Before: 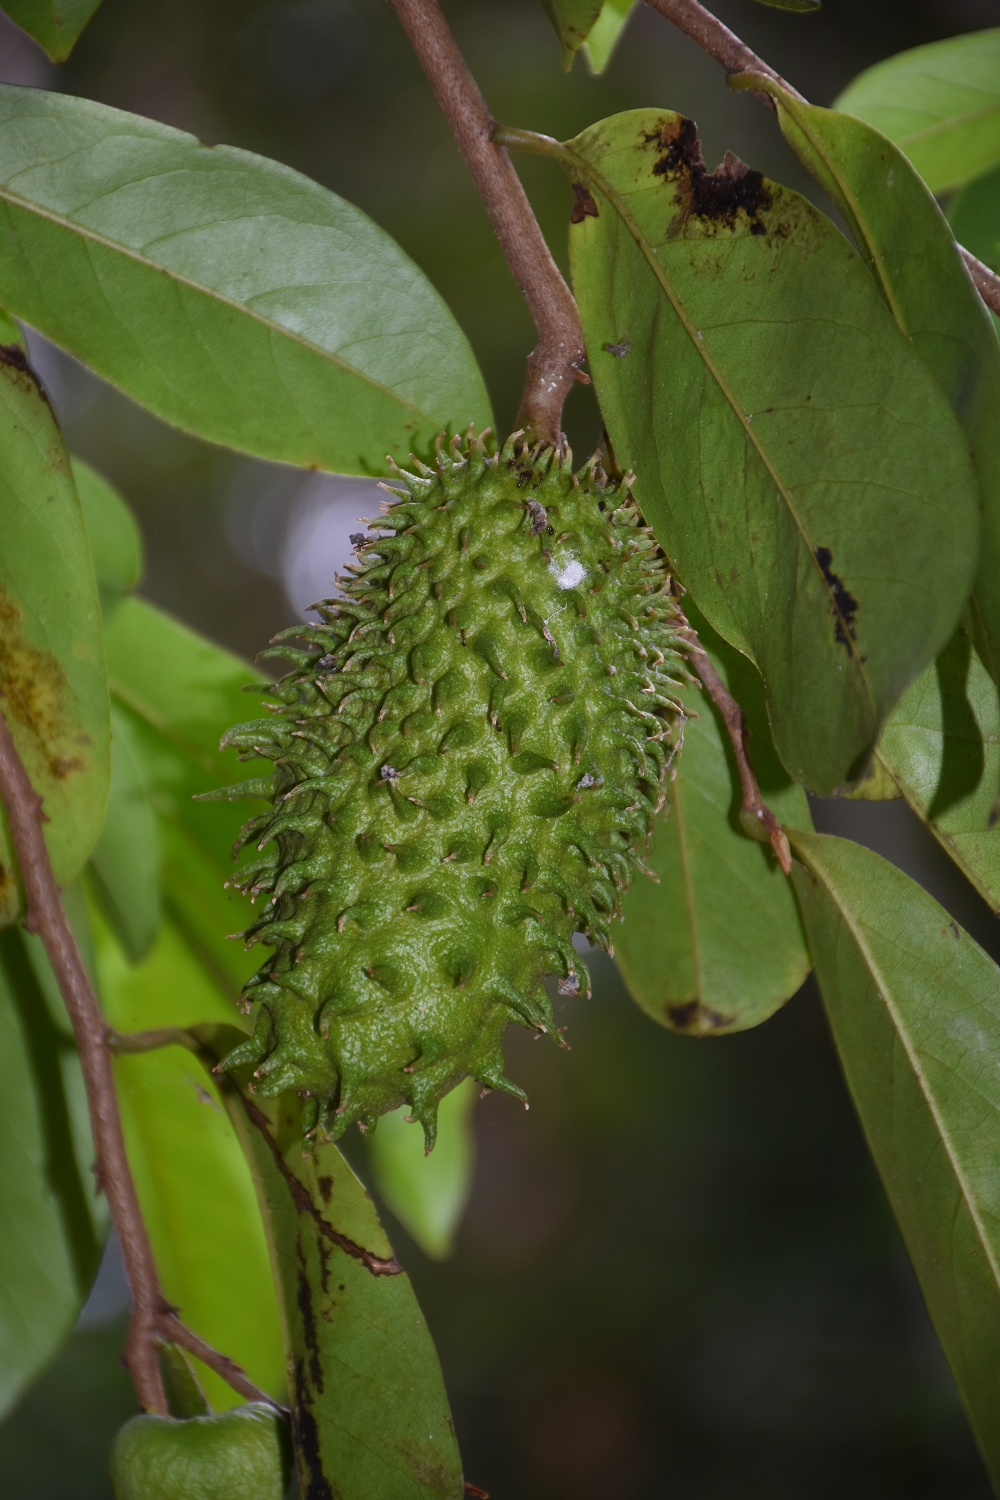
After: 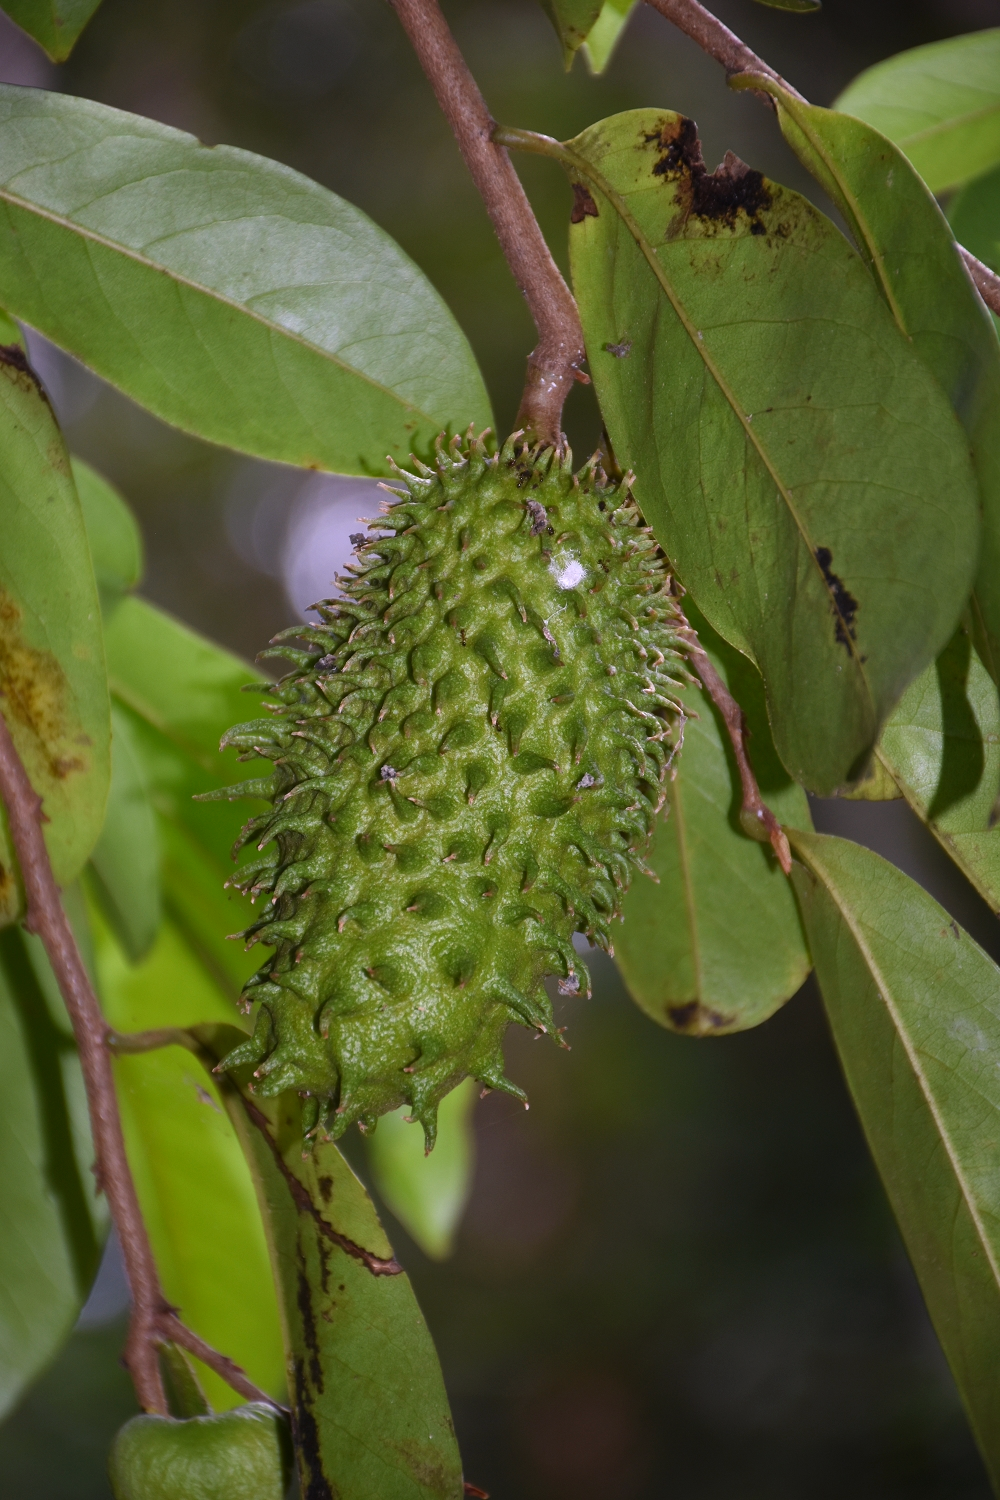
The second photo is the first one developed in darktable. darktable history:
levels: levels [0, 0.476, 0.951]
white balance: red 1.05, blue 1.072
